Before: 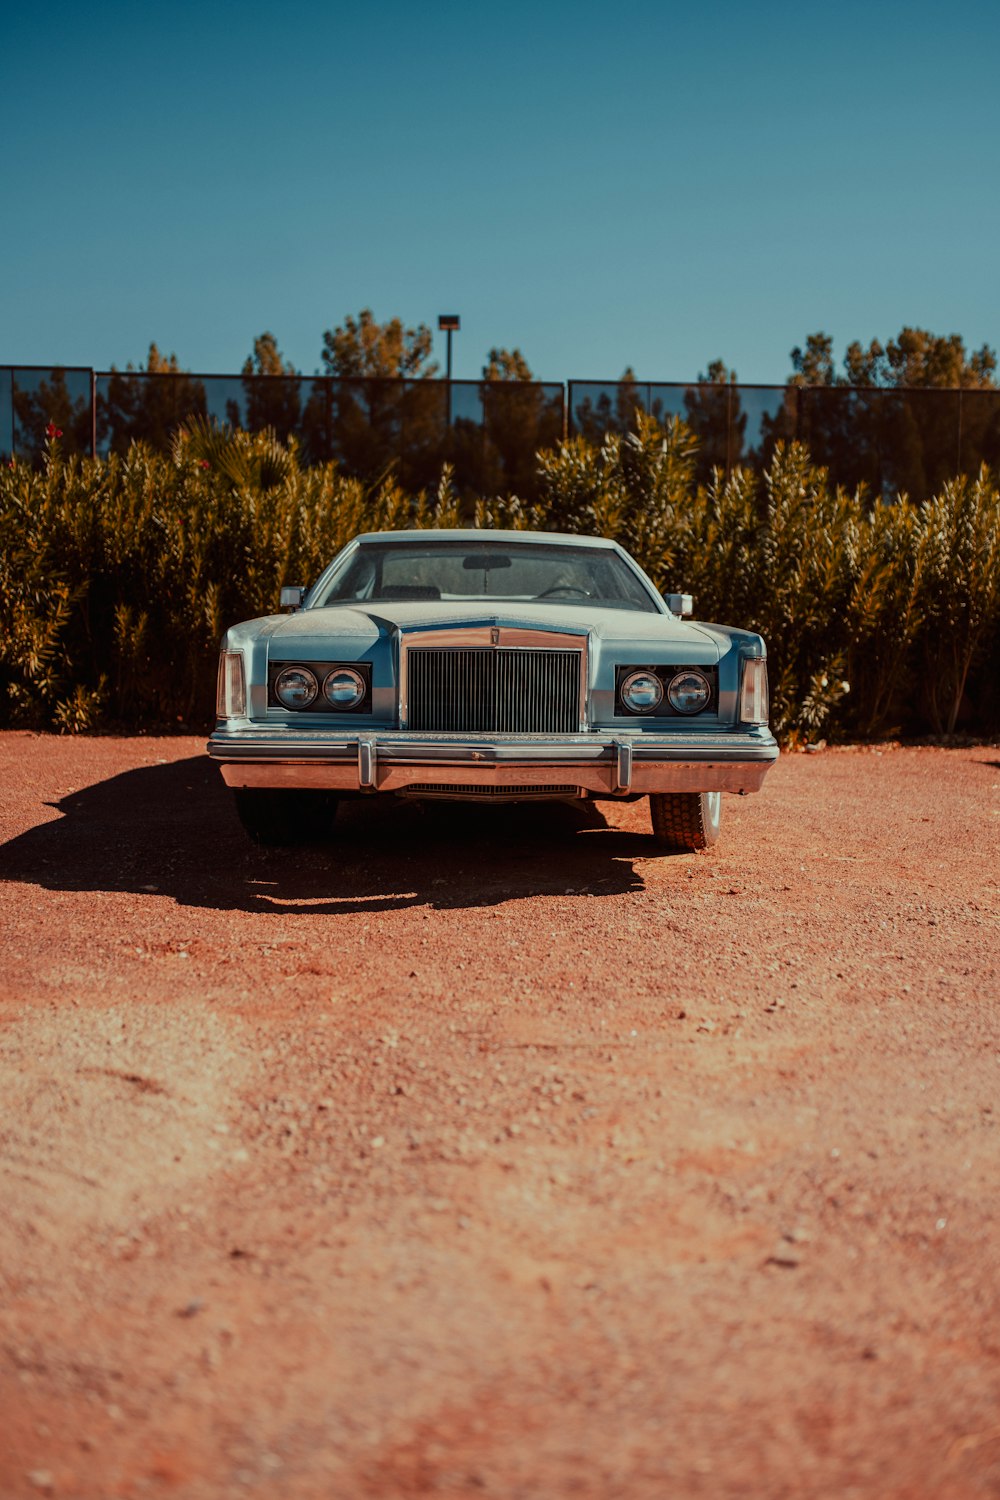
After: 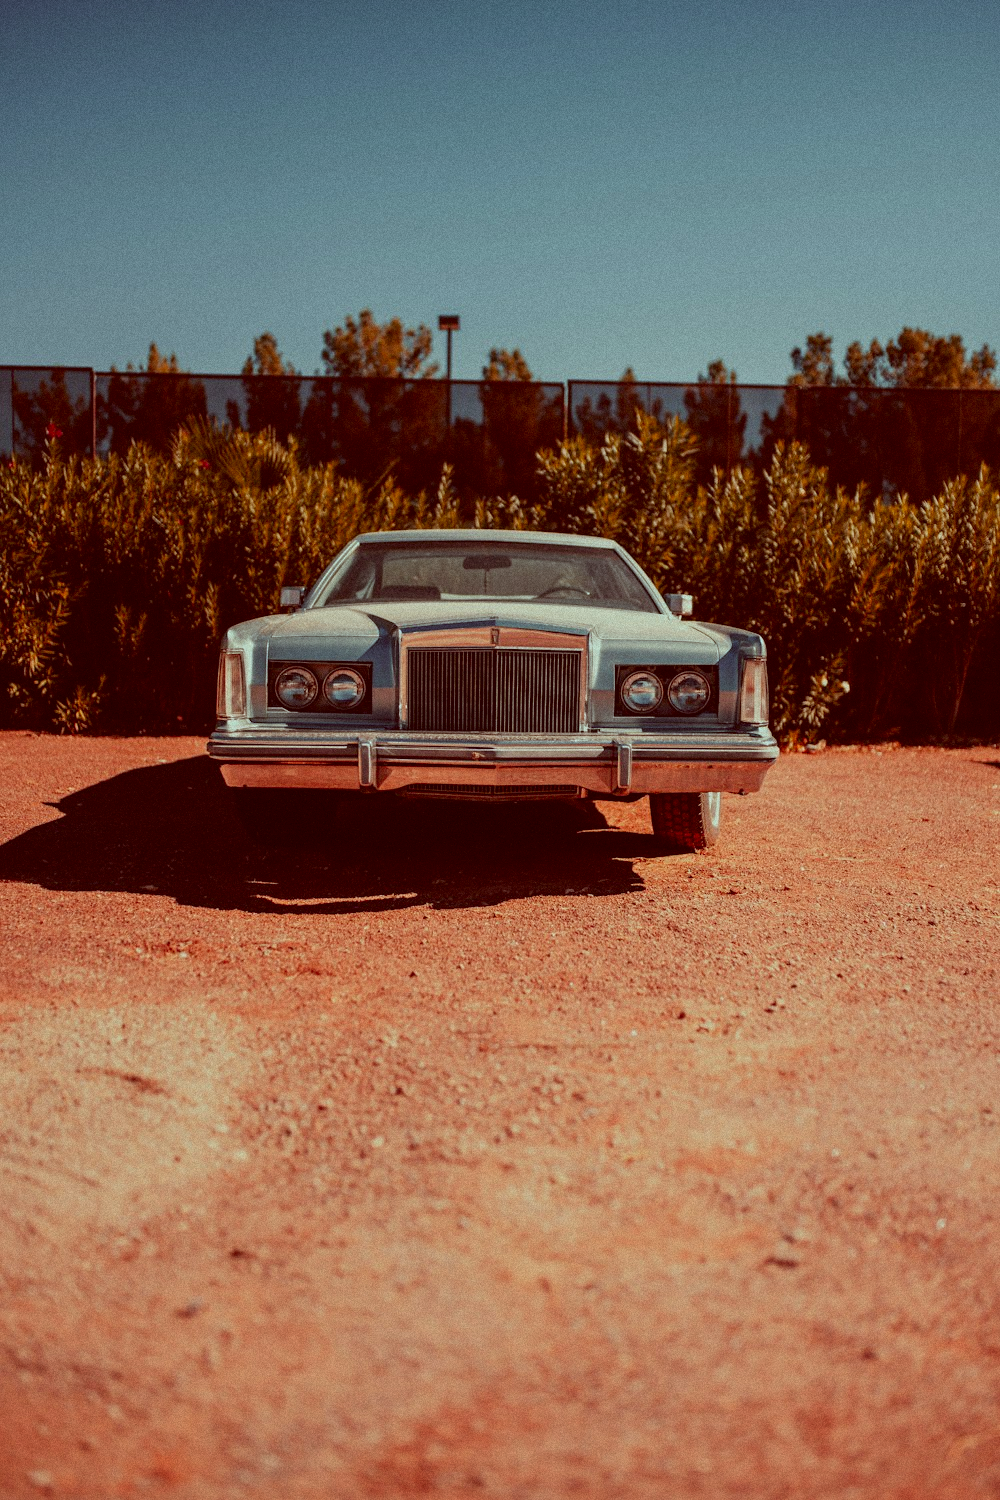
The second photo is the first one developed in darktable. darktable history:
grain: mid-tones bias 0%
color correction: highlights a* -7.23, highlights b* -0.161, shadows a* 20.08, shadows b* 11.73
